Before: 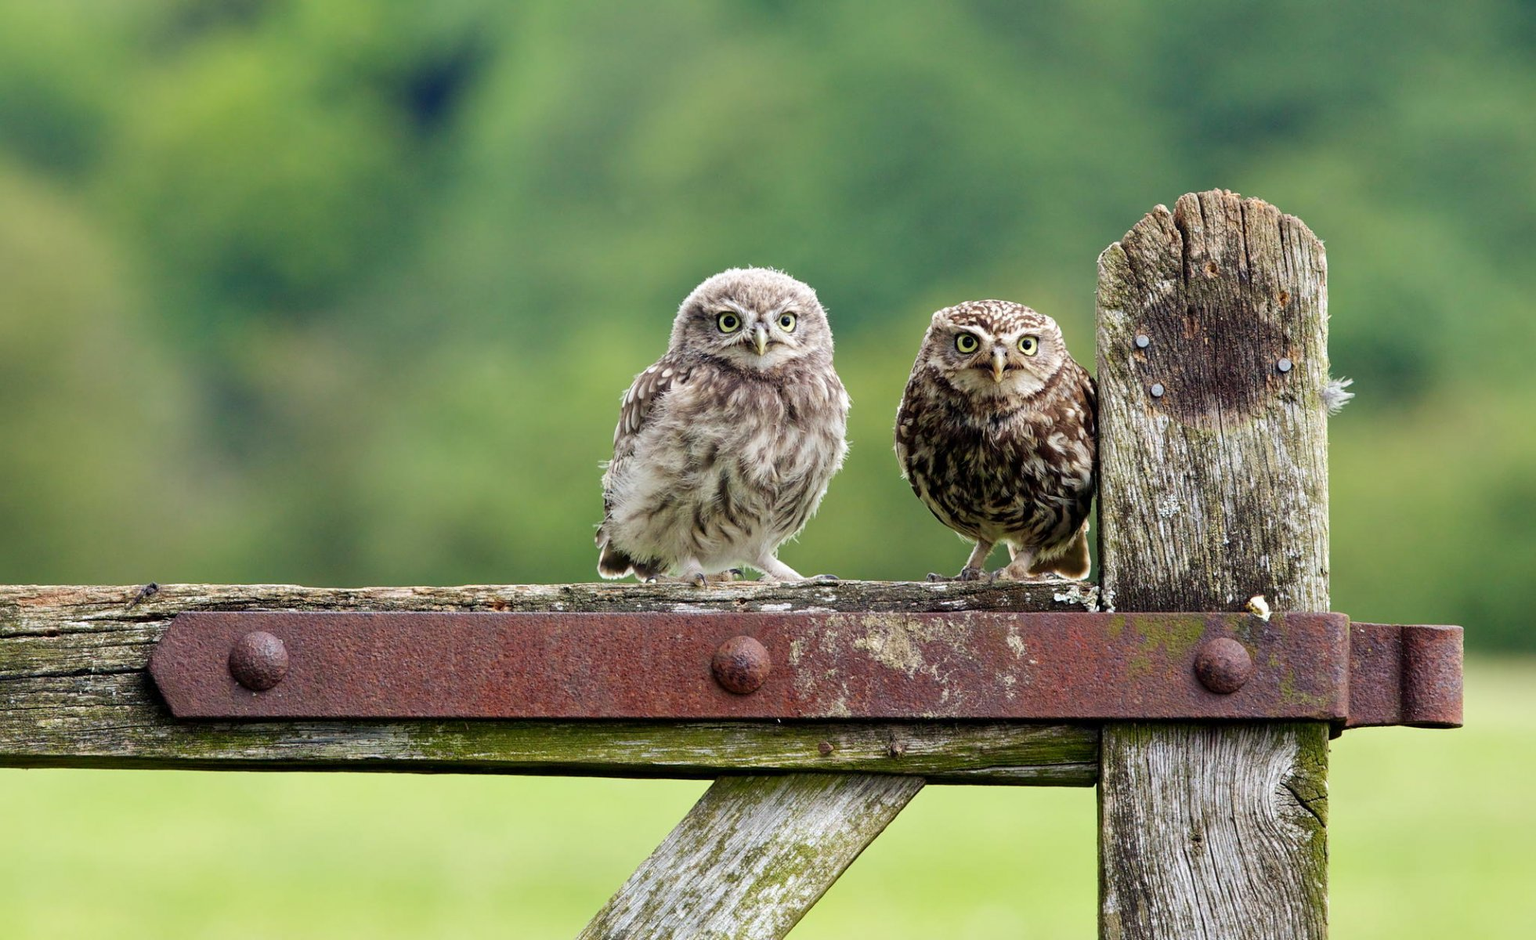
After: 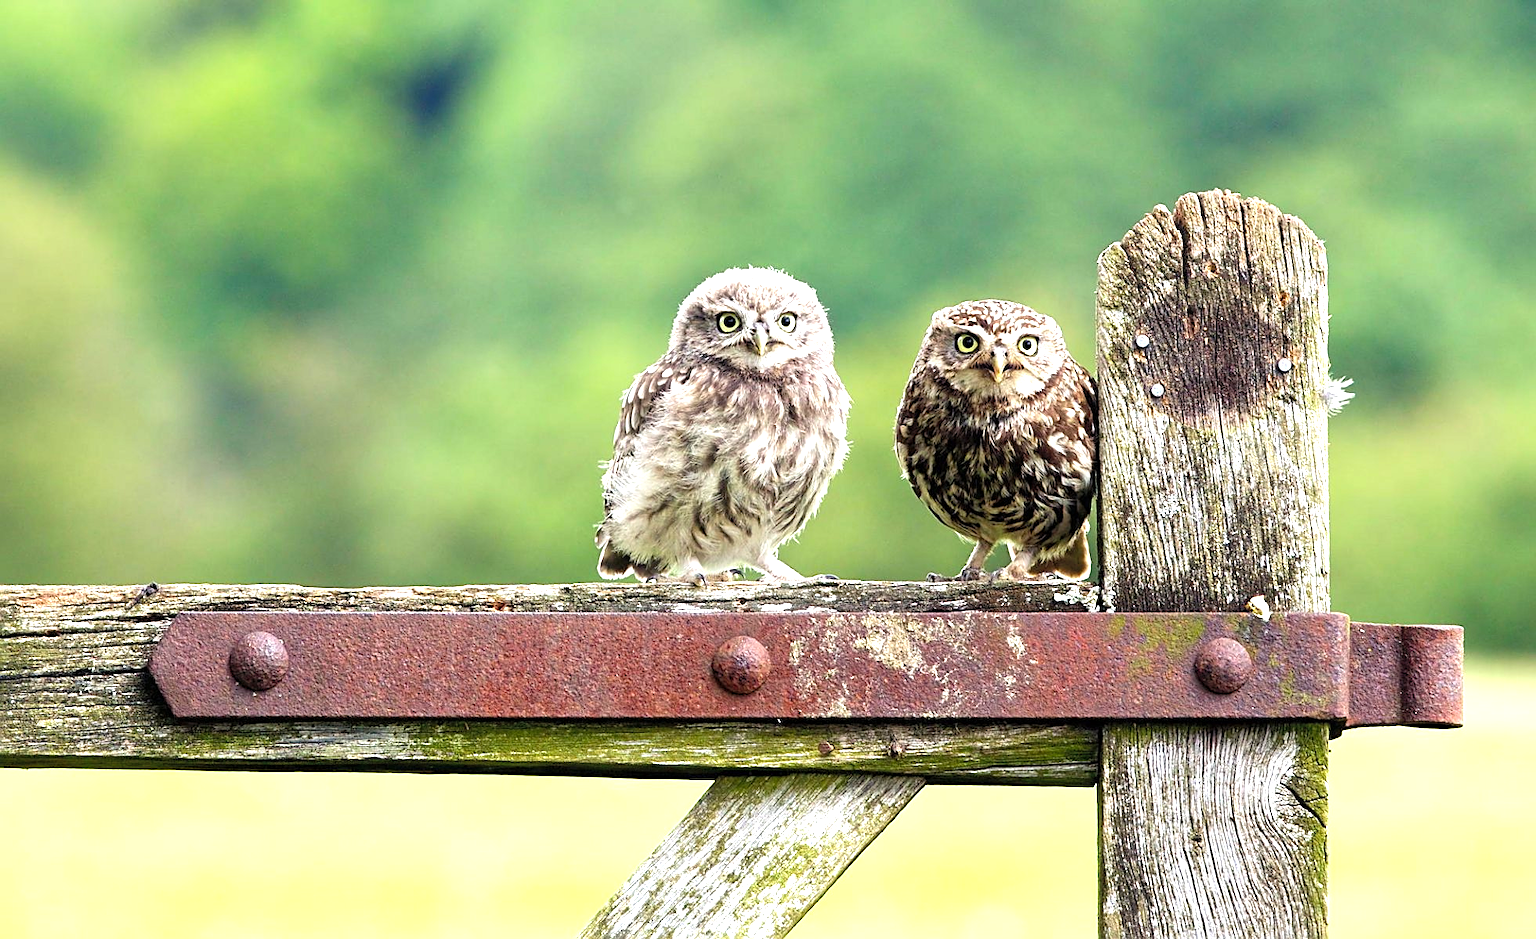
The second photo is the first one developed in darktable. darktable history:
levels: levels [0, 0.374, 0.749]
tone curve: curves: ch0 [(0, 0) (0.003, 0.005) (0.011, 0.019) (0.025, 0.04) (0.044, 0.064) (0.069, 0.095) (0.1, 0.129) (0.136, 0.169) (0.177, 0.207) (0.224, 0.247) (0.277, 0.298) (0.335, 0.354) (0.399, 0.416) (0.468, 0.478) (0.543, 0.553) (0.623, 0.634) (0.709, 0.709) (0.801, 0.817) (0.898, 0.912) (1, 1)], color space Lab, independent channels, preserve colors none
sharpen: on, module defaults
